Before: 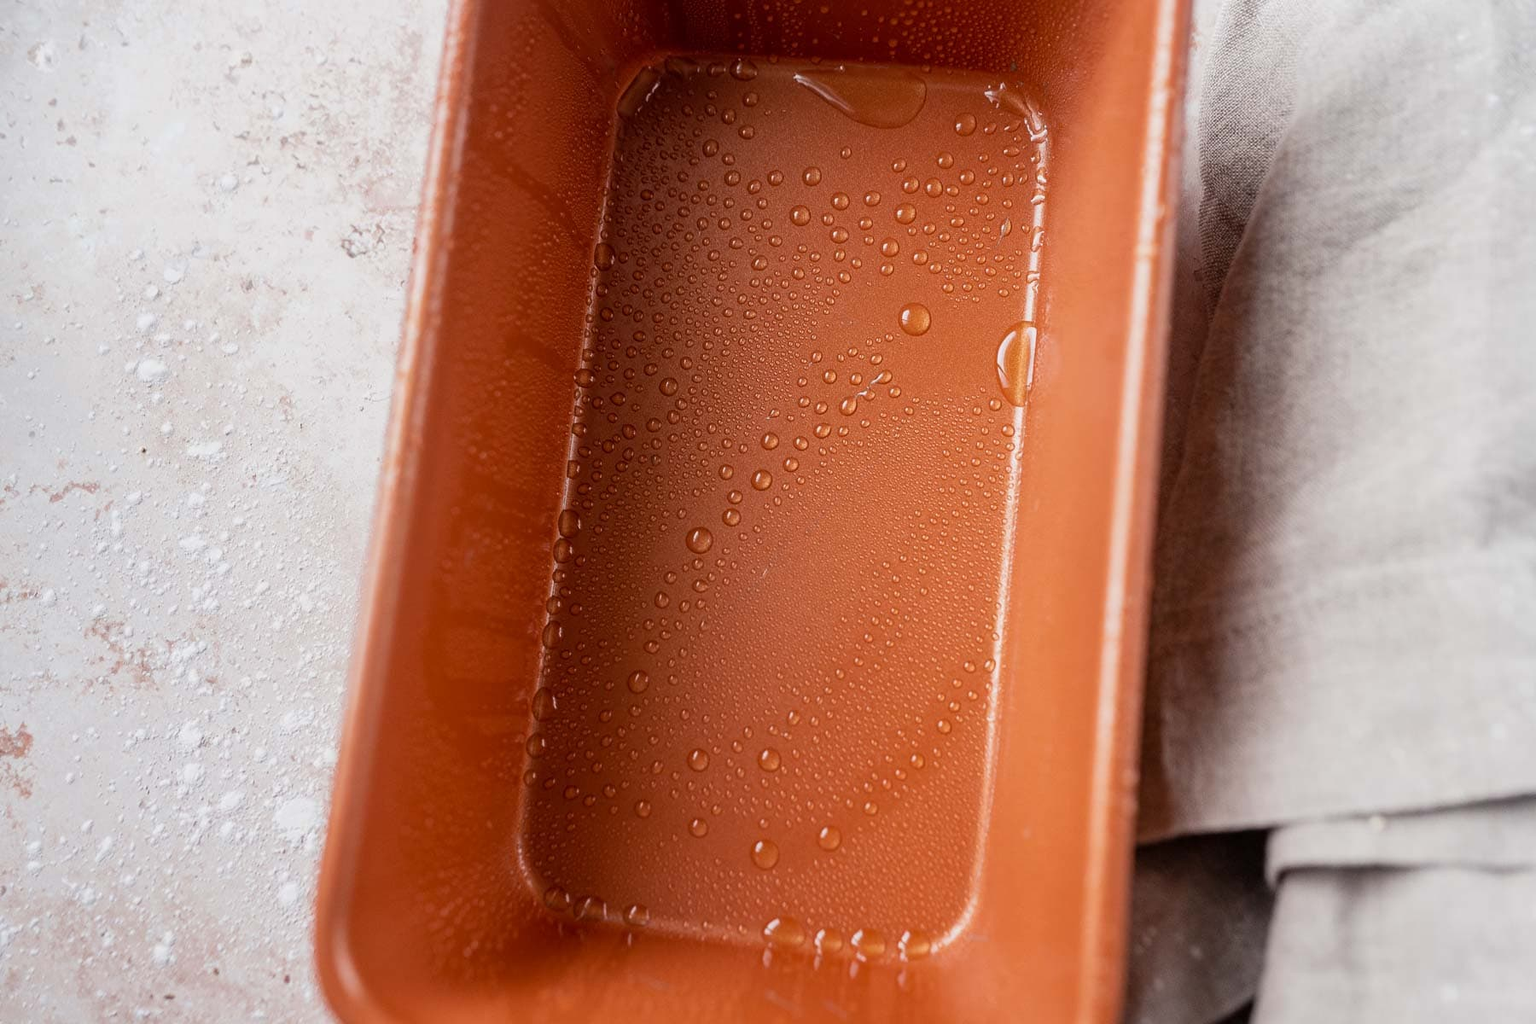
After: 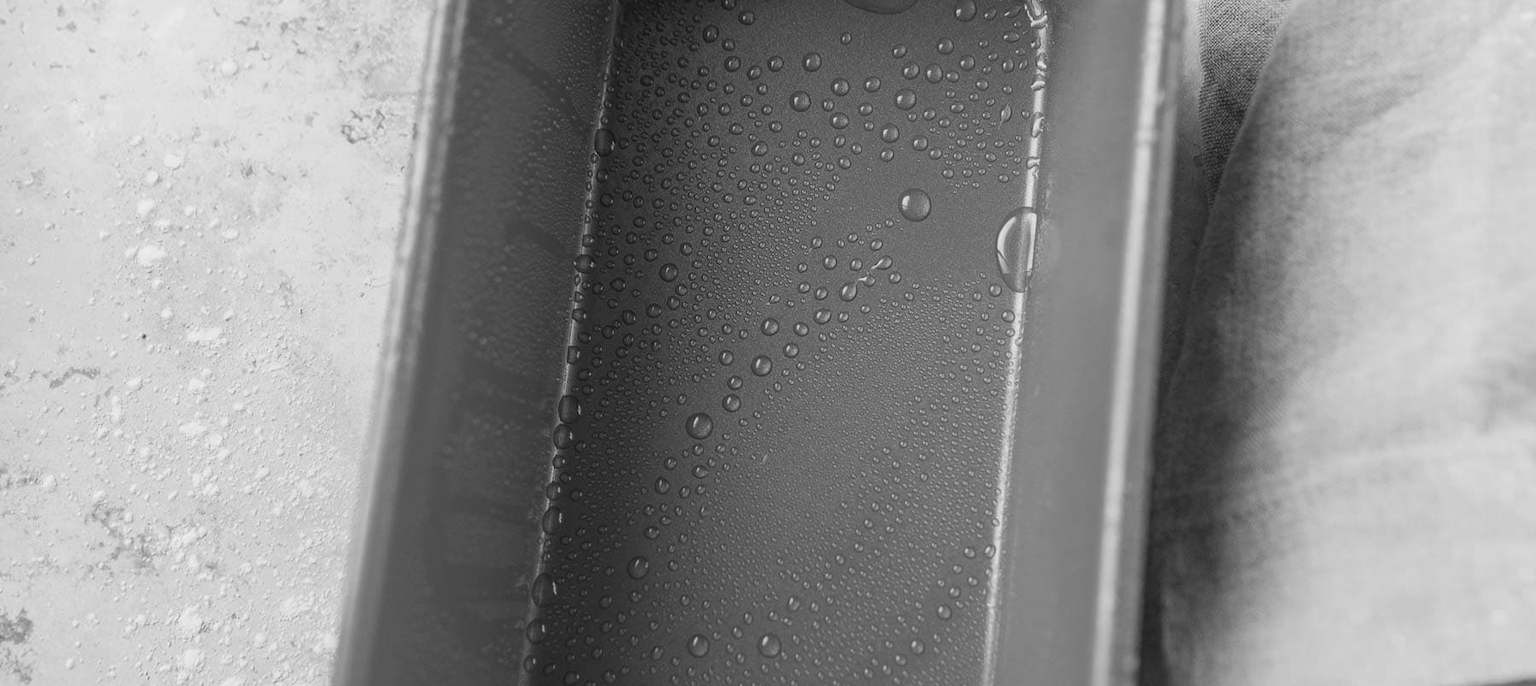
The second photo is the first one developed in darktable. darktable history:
color calibration: output gray [0.253, 0.26, 0.487, 0], illuminant as shot in camera, x 0.37, y 0.382, temperature 4314.02 K, saturation algorithm version 1 (2020)
crop: top 11.172%, bottom 21.68%
local contrast: highlights 48%, shadows 3%, detail 101%
